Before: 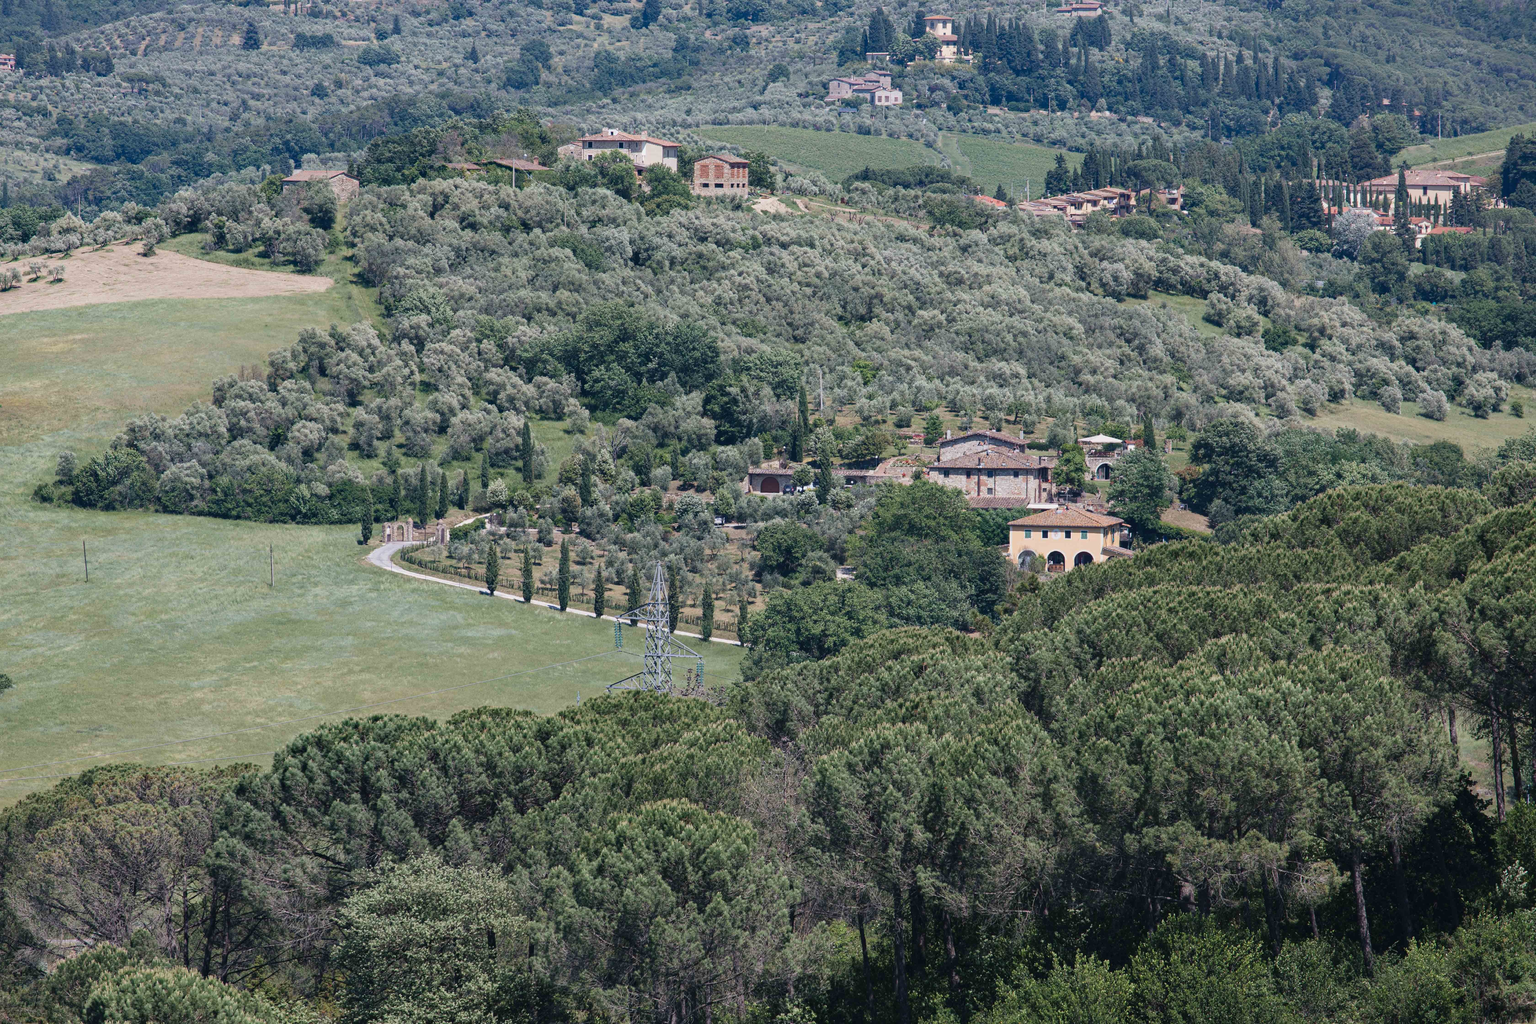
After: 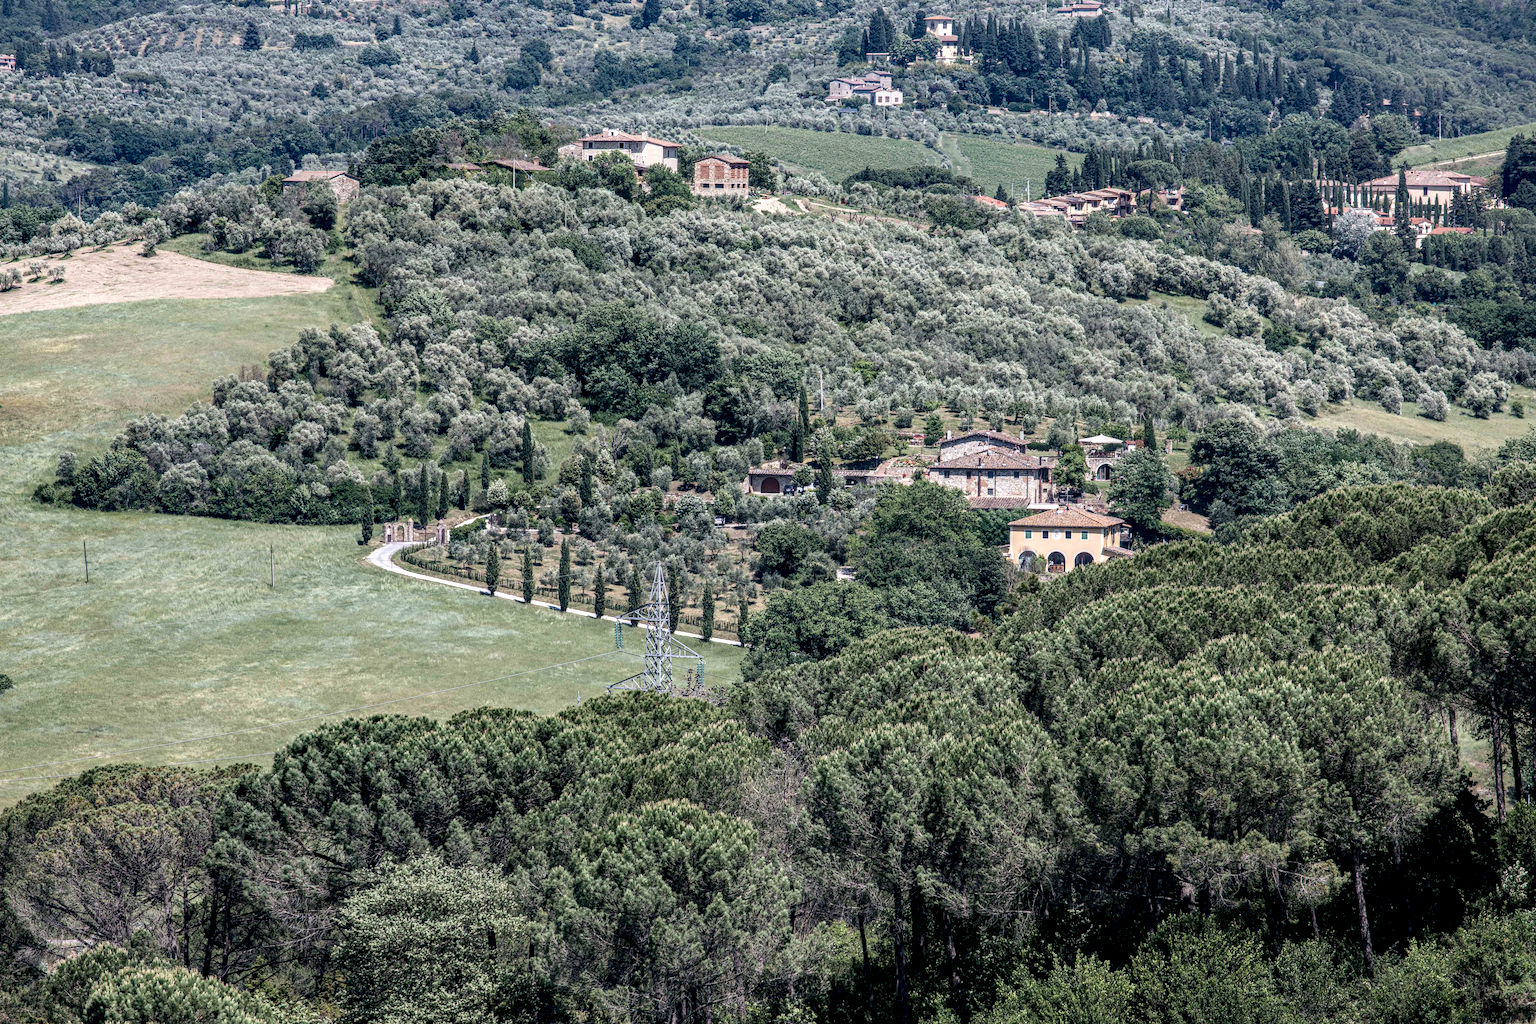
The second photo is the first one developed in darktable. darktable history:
local contrast: highlights 6%, shadows 1%, detail 182%
